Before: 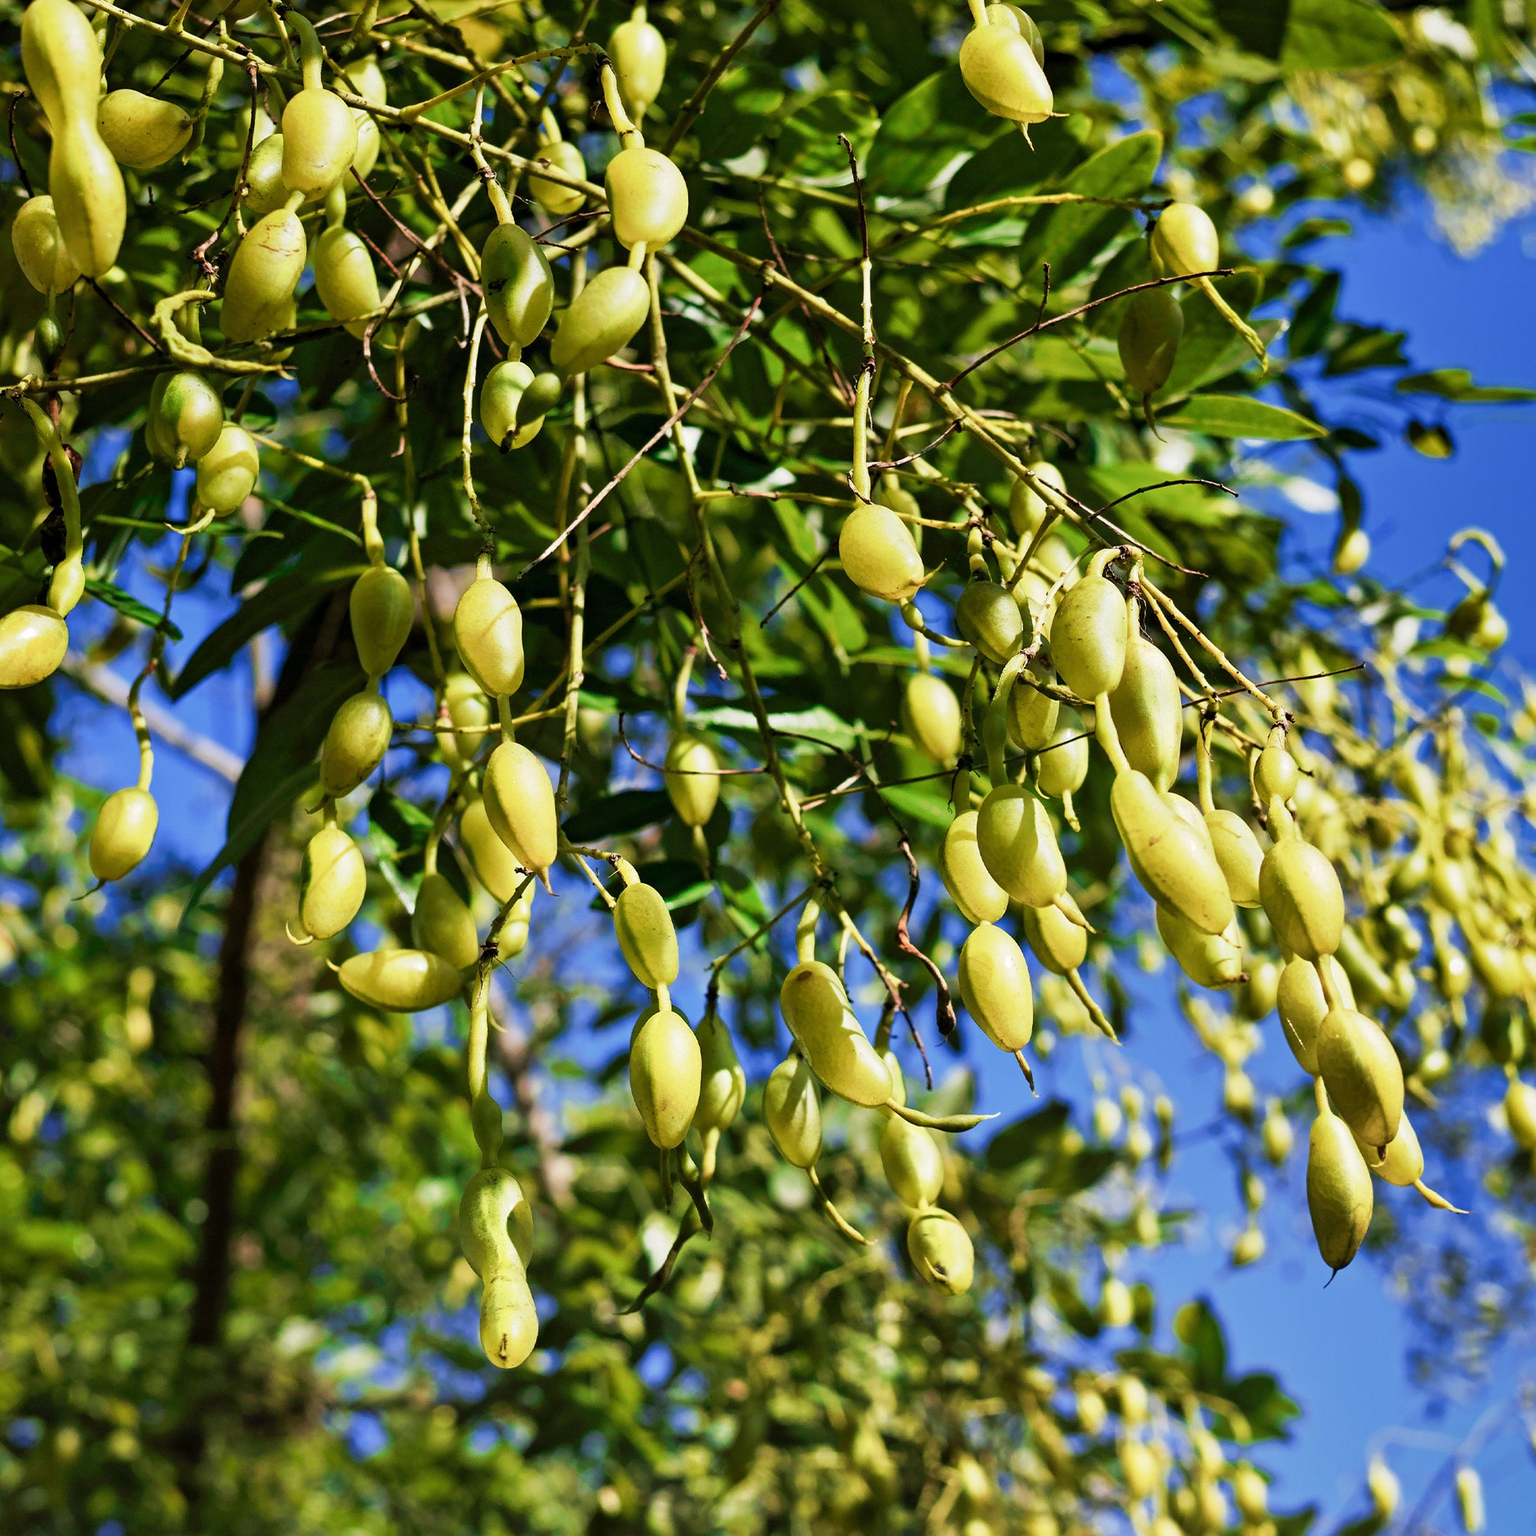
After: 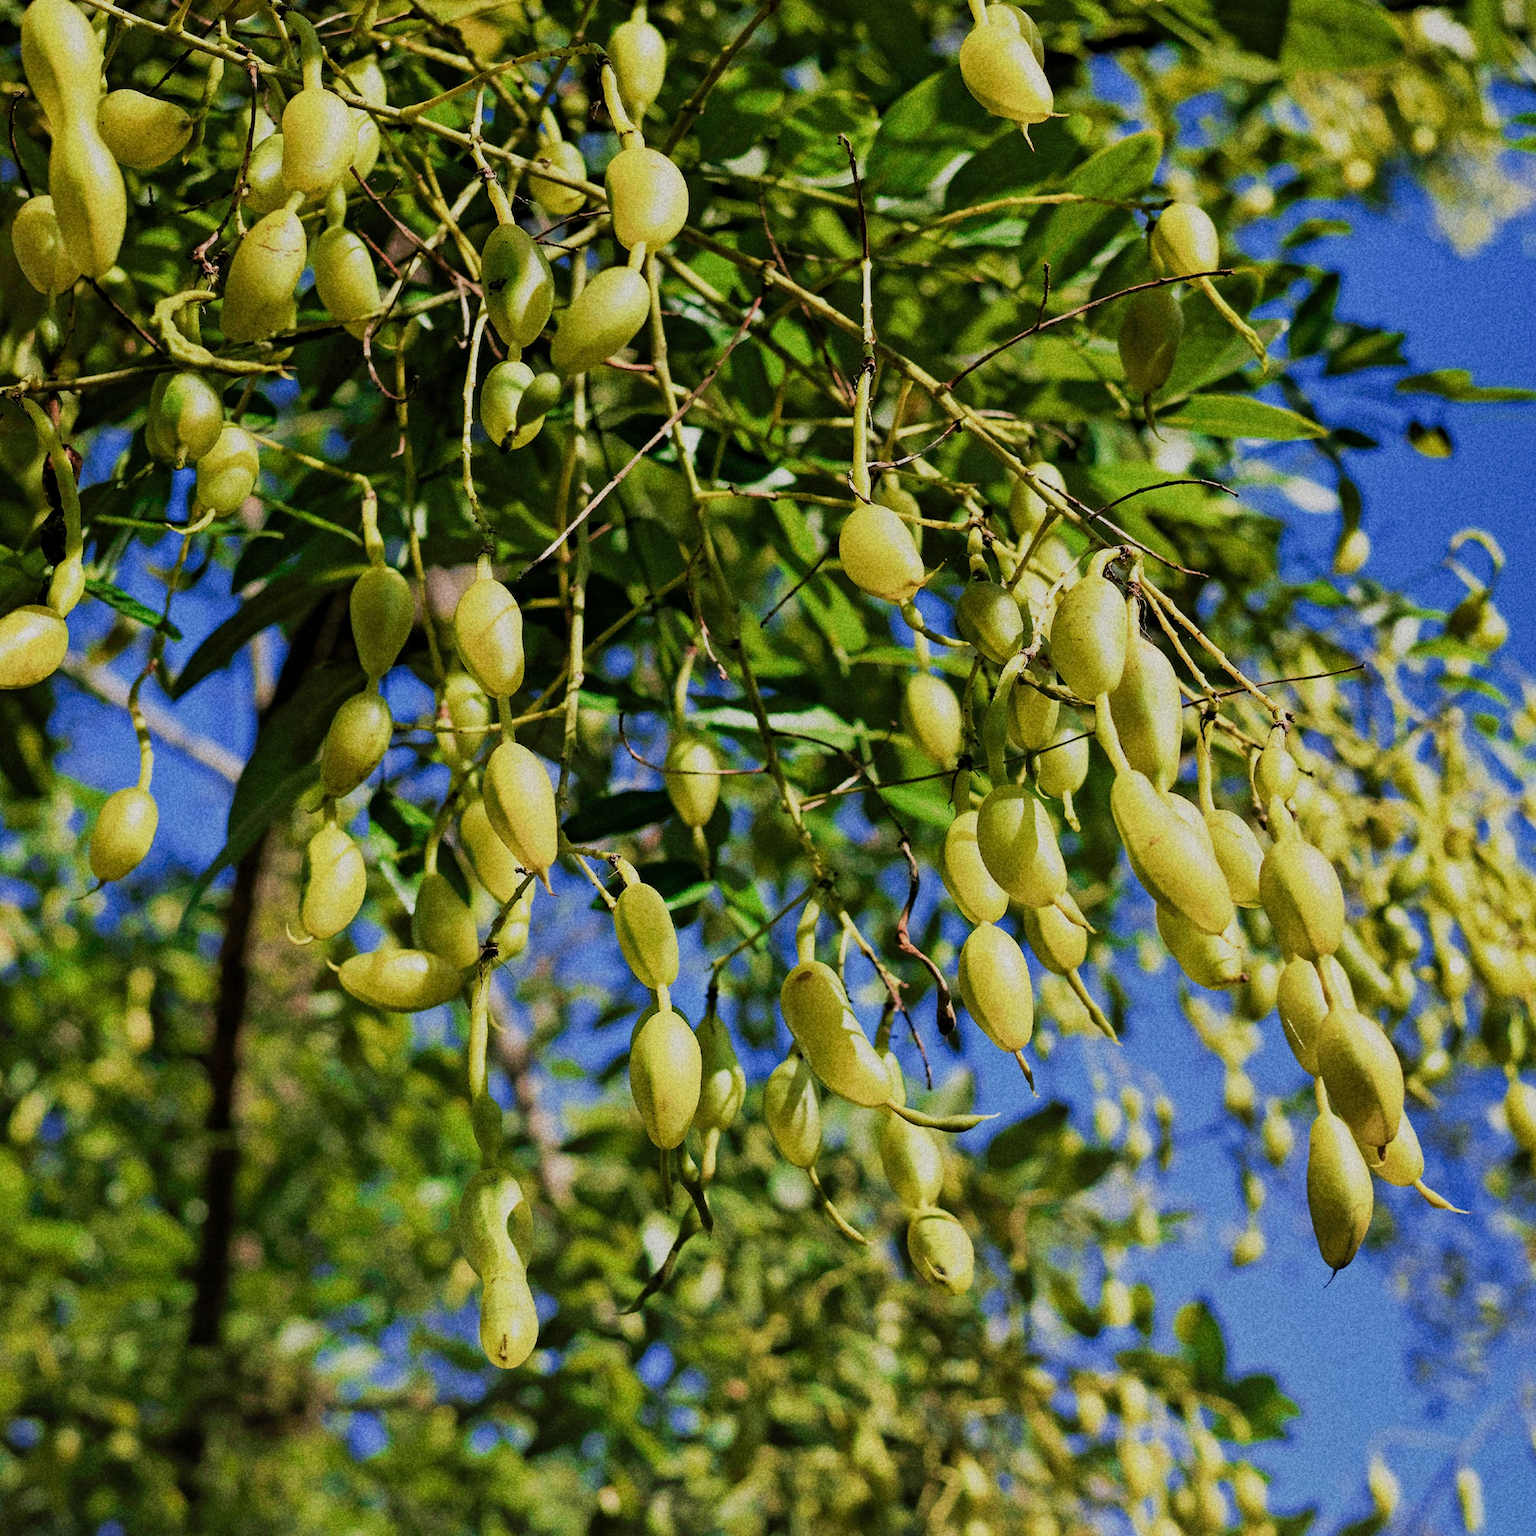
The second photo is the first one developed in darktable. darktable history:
grain: coarseness 11.82 ISO, strength 36.67%, mid-tones bias 74.17%
filmic rgb: middle gray luminance 18.42%, black relative exposure -10.5 EV, white relative exposure 3.4 EV, threshold 6 EV, target black luminance 0%, hardness 6.03, latitude 99%, contrast 0.847, shadows ↔ highlights balance 0.505%, add noise in highlights 0, preserve chrominance max RGB, color science v3 (2019), use custom middle-gray values true, iterations of high-quality reconstruction 0, contrast in highlights soft, enable highlight reconstruction true
